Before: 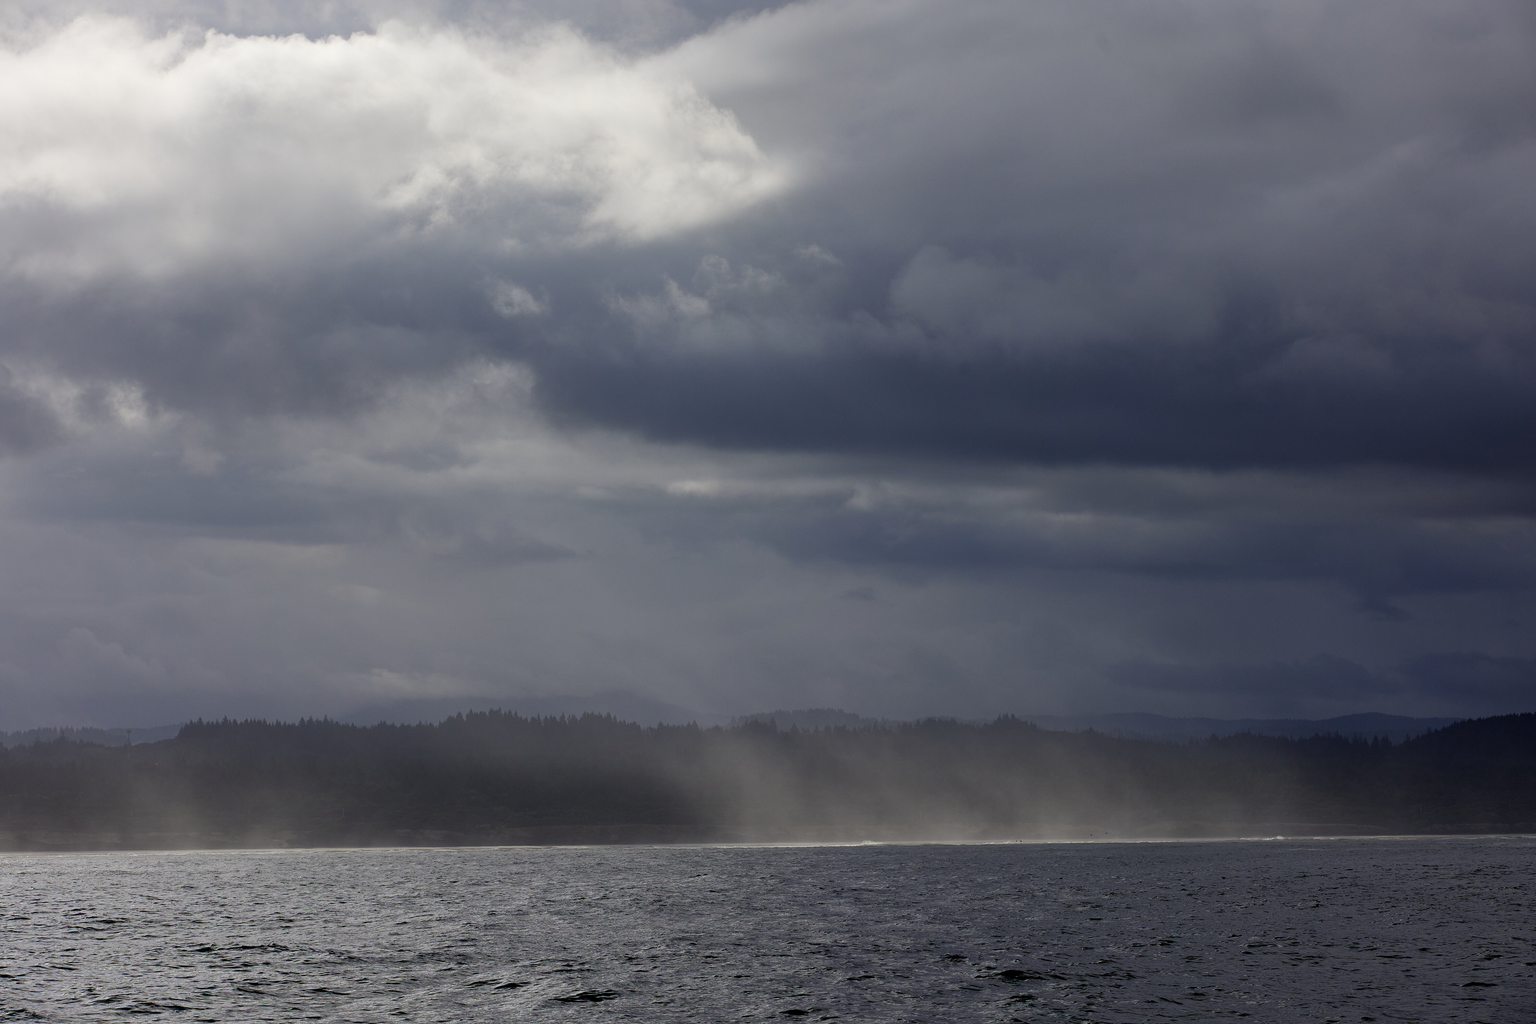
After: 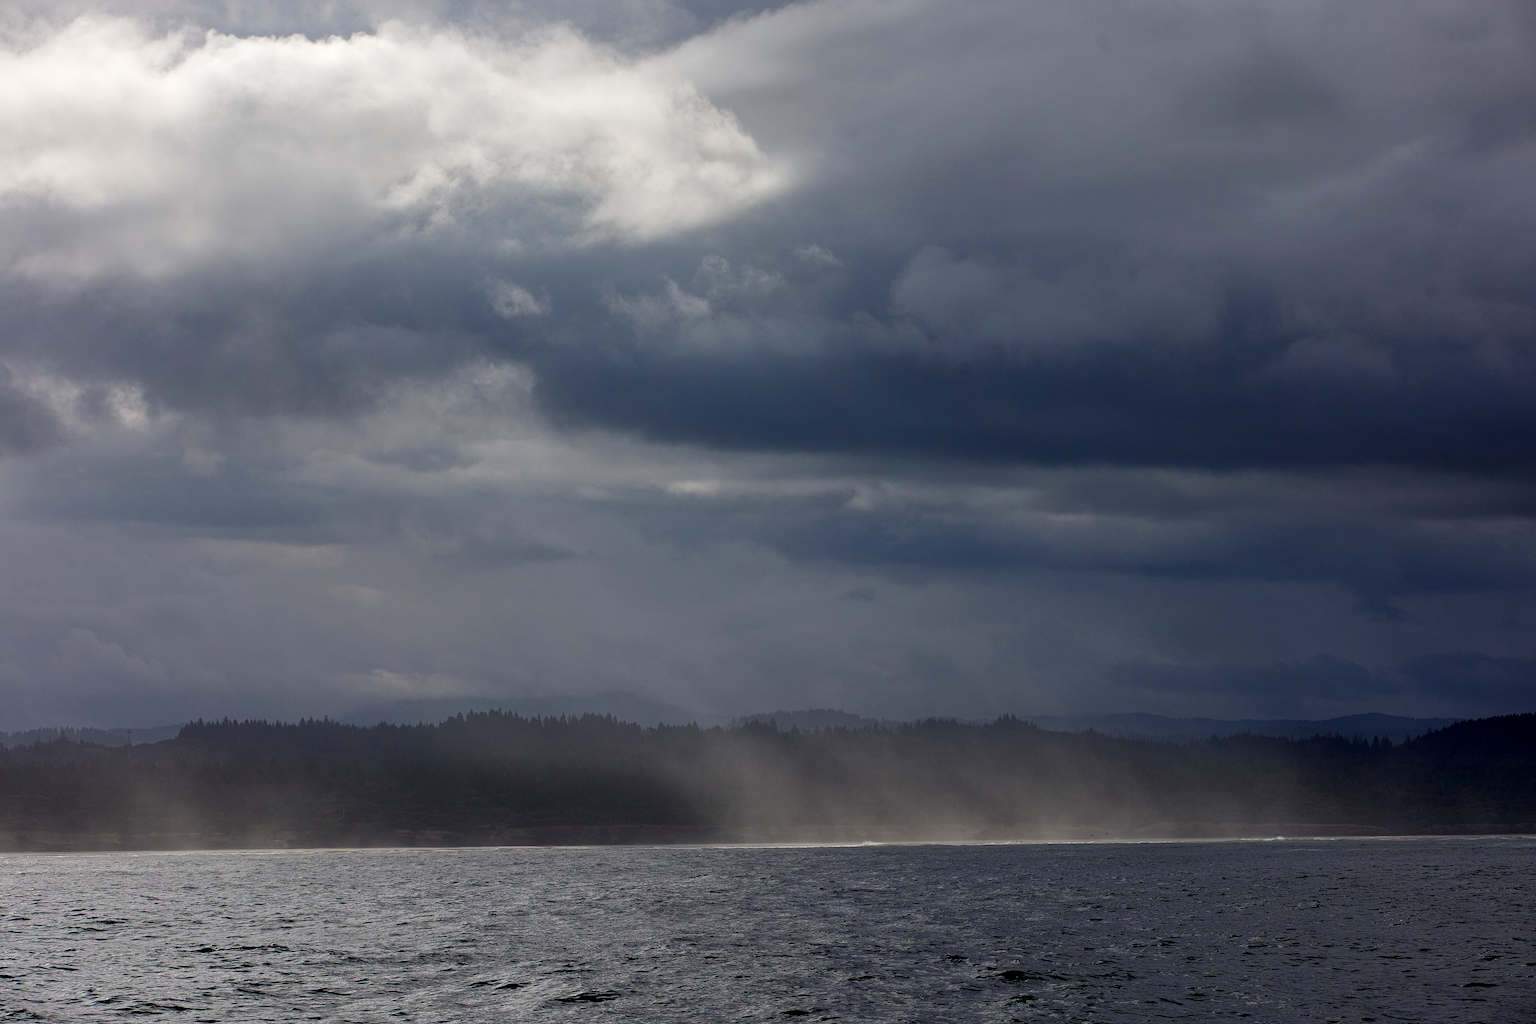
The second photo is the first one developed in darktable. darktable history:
local contrast: highlights 103%, shadows 102%, detail 119%, midtone range 0.2
haze removal: compatibility mode true, adaptive false
